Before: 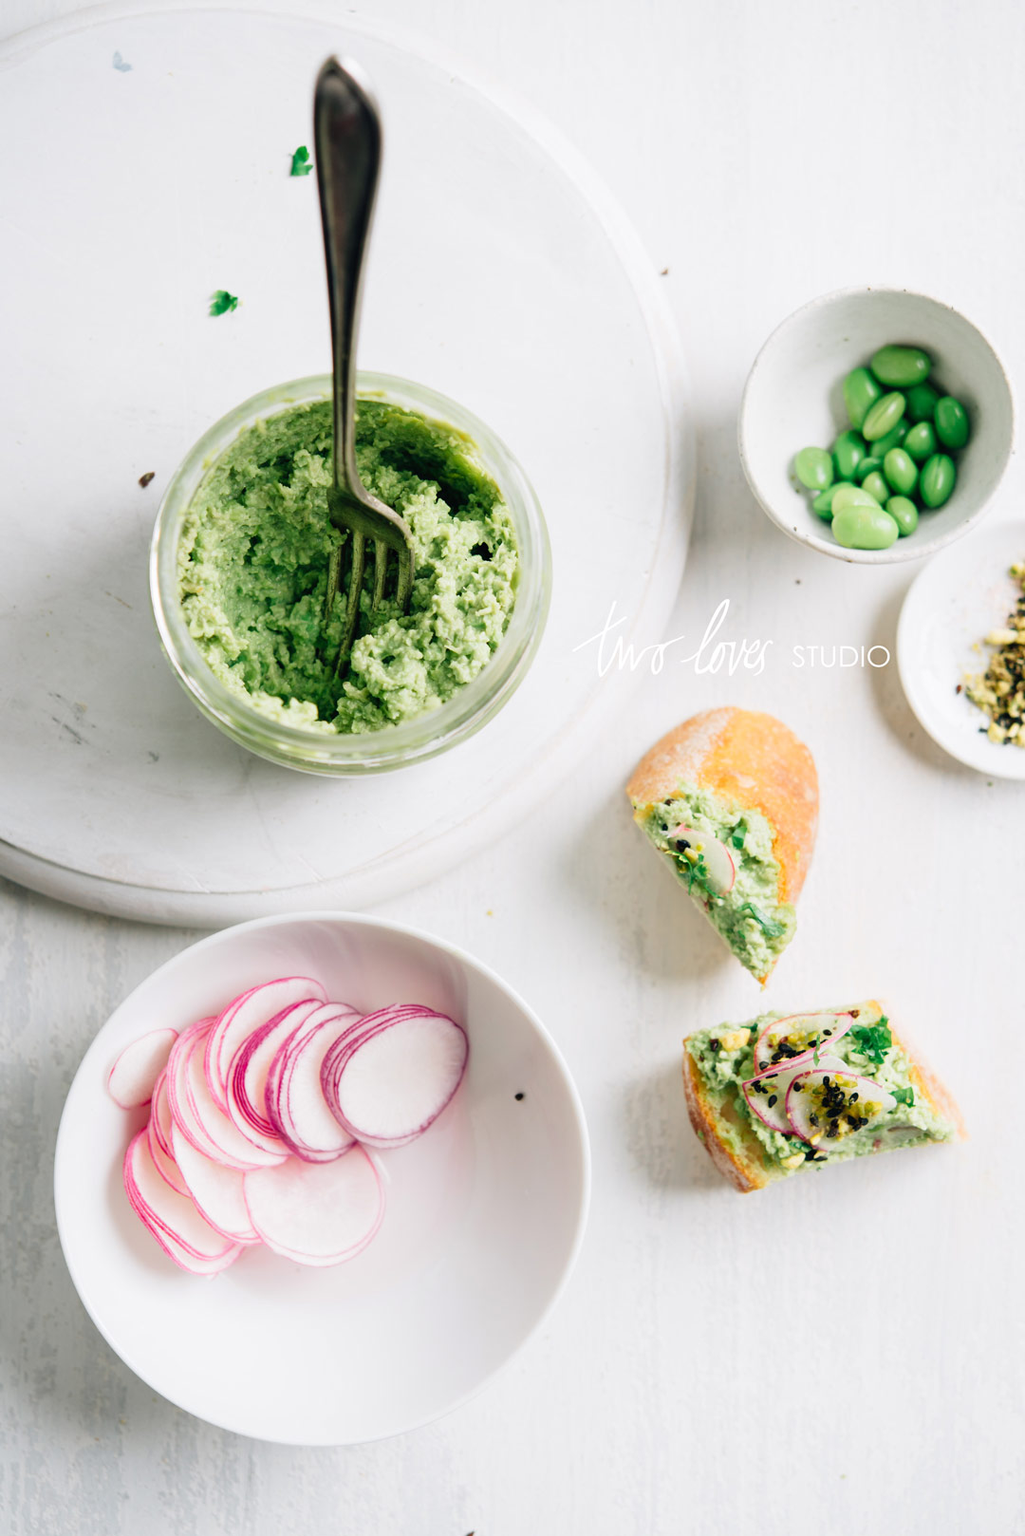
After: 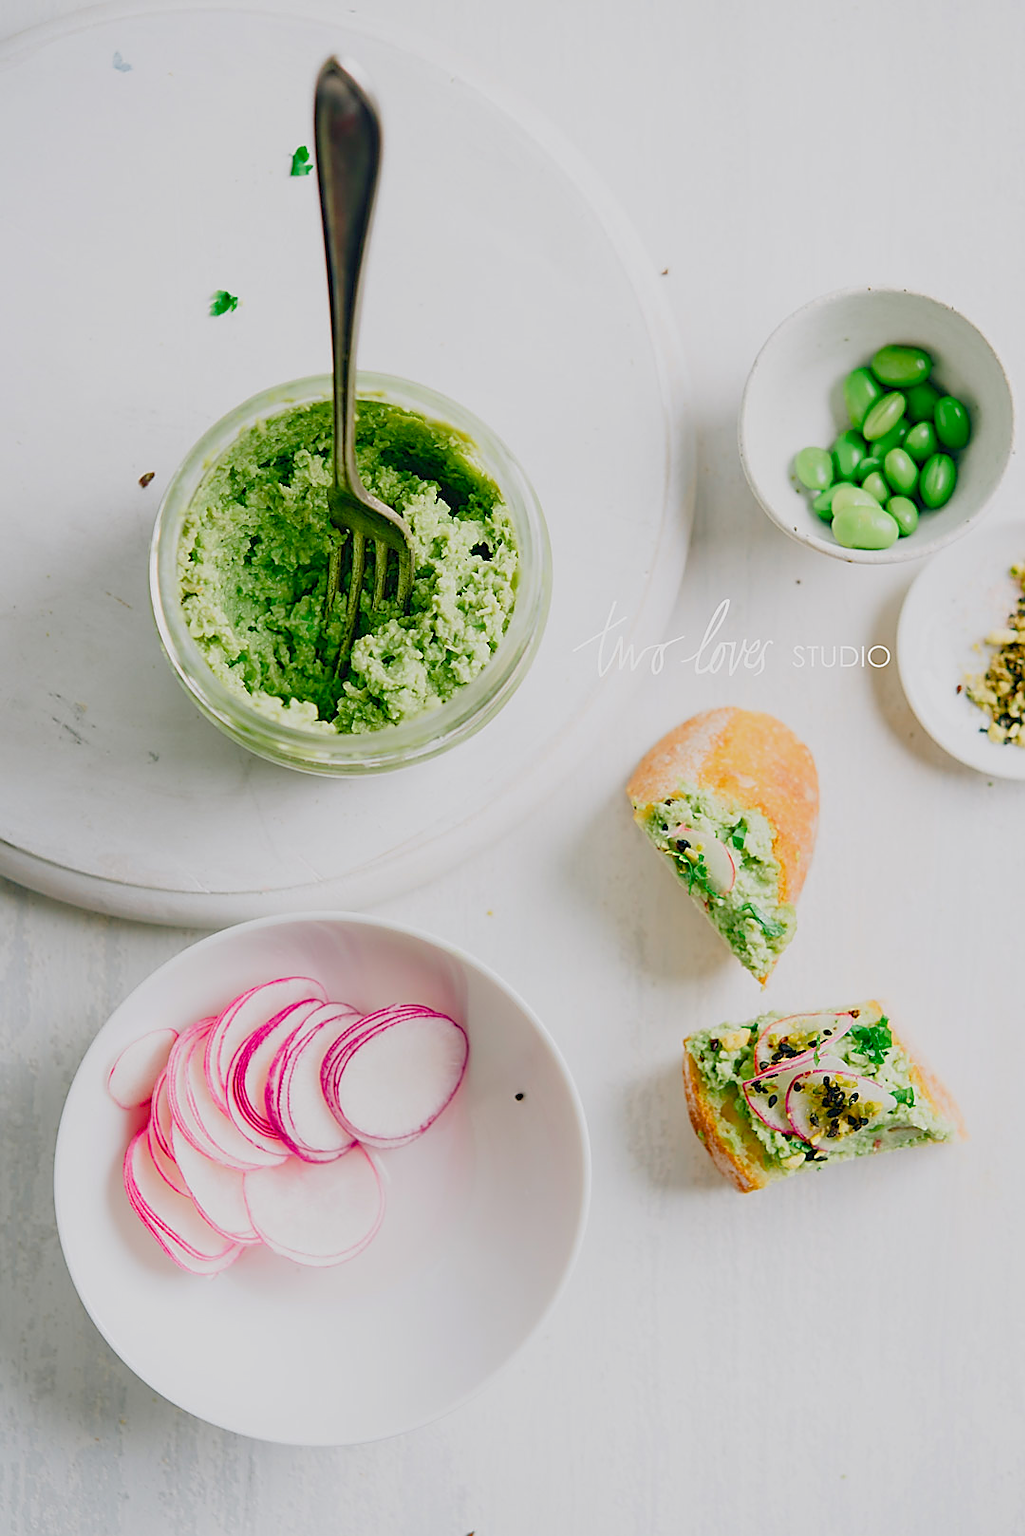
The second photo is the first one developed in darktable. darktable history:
sharpen: radius 1.401, amount 1.248, threshold 0.762
color balance rgb: perceptual saturation grading › global saturation 23.492%, perceptual saturation grading › highlights -24.107%, perceptual saturation grading › mid-tones 24.401%, perceptual saturation grading › shadows 39.353%, contrast -20.253%
